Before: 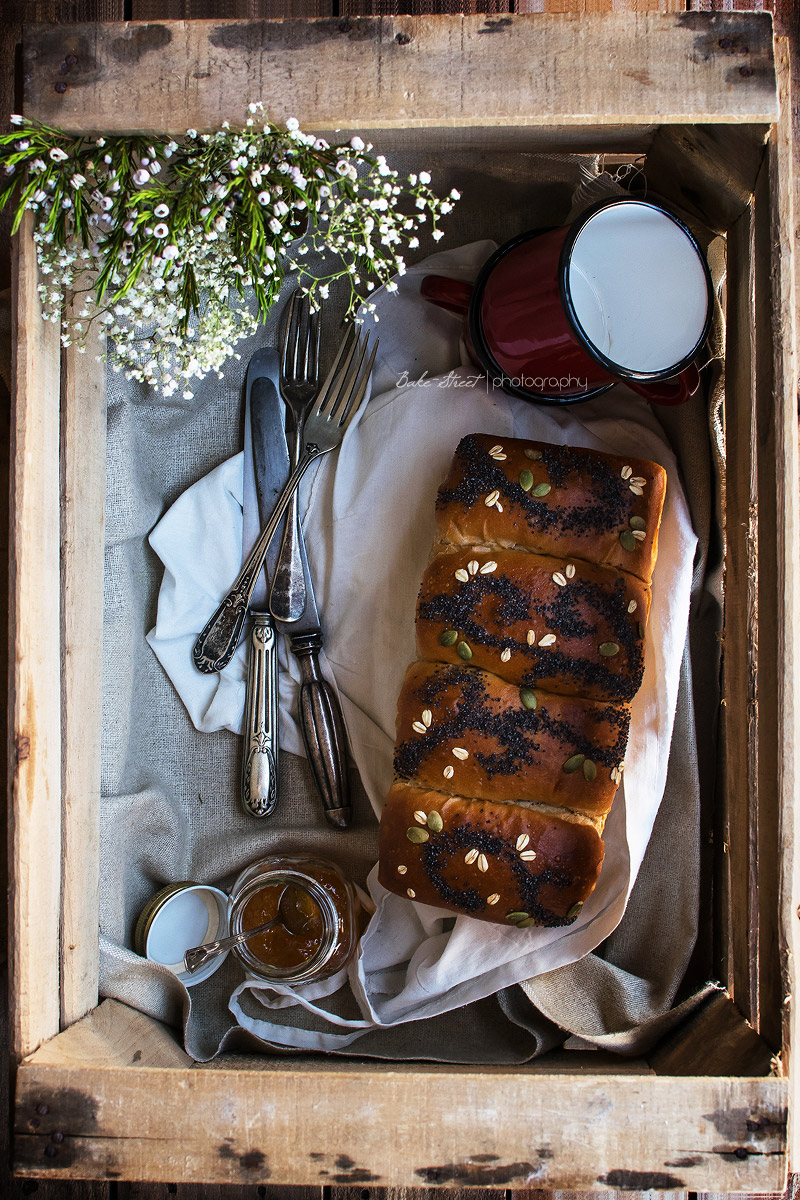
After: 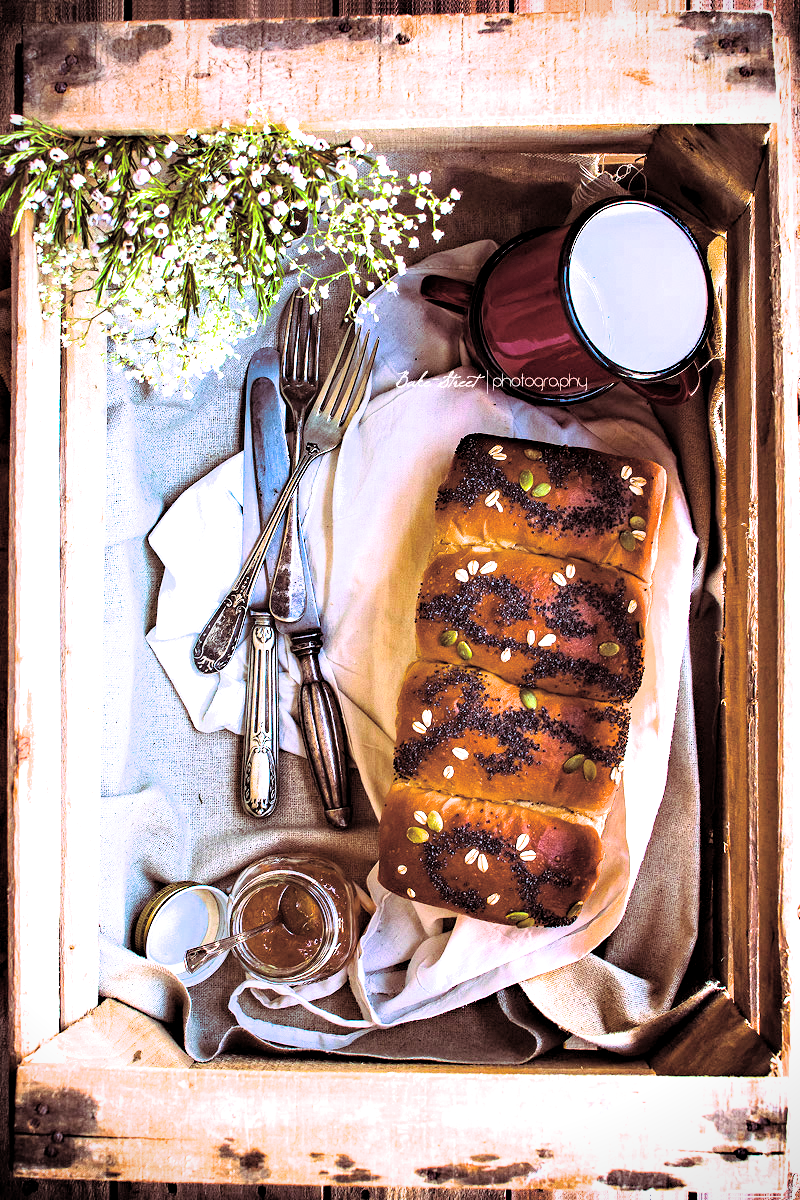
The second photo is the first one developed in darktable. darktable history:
haze removal: strength 0.29, distance 0.25, compatibility mode true, adaptive false
tone equalizer: on, module defaults
color balance rgb: perceptual saturation grading › global saturation 25%, perceptual brilliance grading › global brilliance 35%, perceptual brilliance grading › highlights 50%, perceptual brilliance grading › mid-tones 60%, perceptual brilliance grading › shadows 35%, global vibrance 20%
filmic rgb: black relative exposure -7.65 EV, white relative exposure 4.56 EV, hardness 3.61, color science v6 (2022)
contrast brightness saturation: brightness 0.15
local contrast: highlights 100%, shadows 100%, detail 120%, midtone range 0.2
split-toning: highlights › hue 298.8°, highlights › saturation 0.73, compress 41.76%
vignetting: fall-off start 91.19%
